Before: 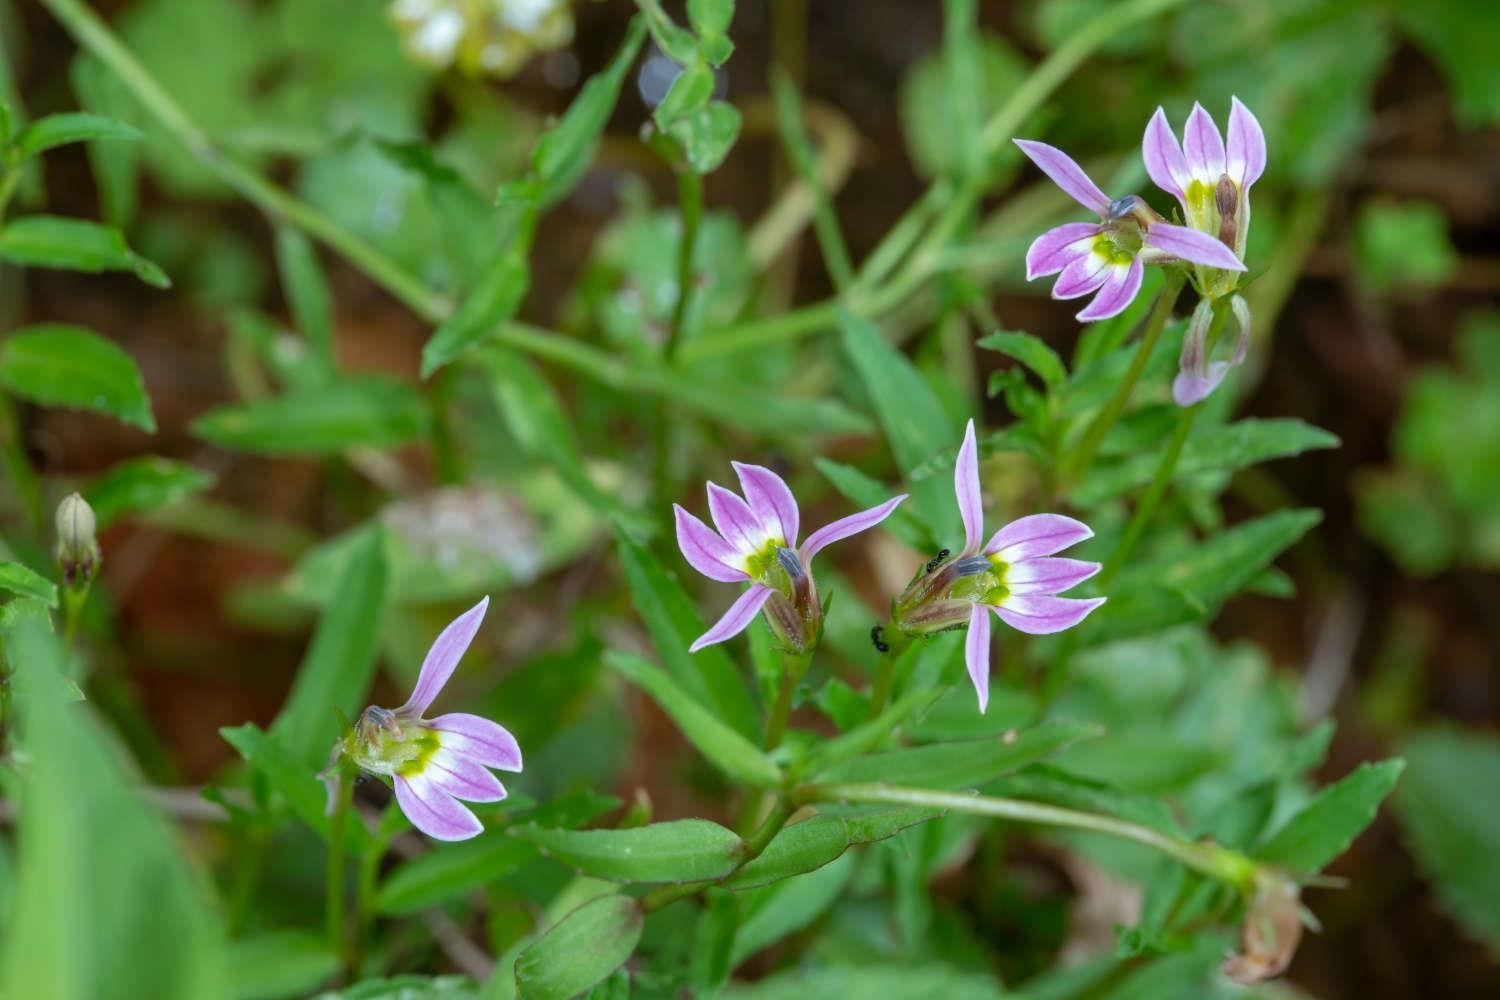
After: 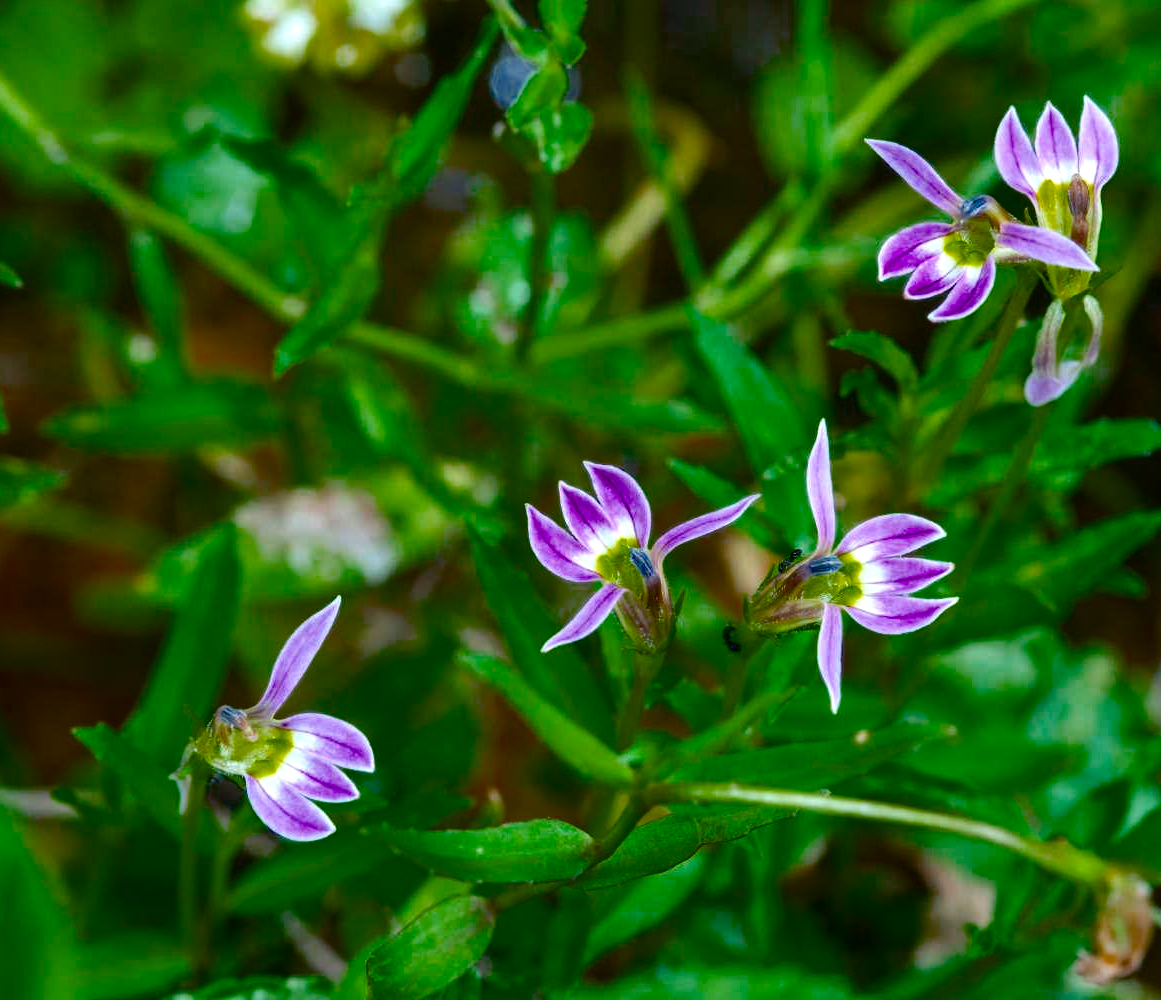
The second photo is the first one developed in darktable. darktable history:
crop: left 9.88%, right 12.707%
color balance rgb: shadows lift › chroma 7.107%, shadows lift › hue 243.93°, perceptual saturation grading › global saturation 36.959%, perceptual saturation grading › shadows 34.793%, perceptual brilliance grading › global brilliance 14.235%, perceptual brilliance grading › shadows -34.624%, global vibrance 7.388%, saturation formula JzAzBz (2021)
